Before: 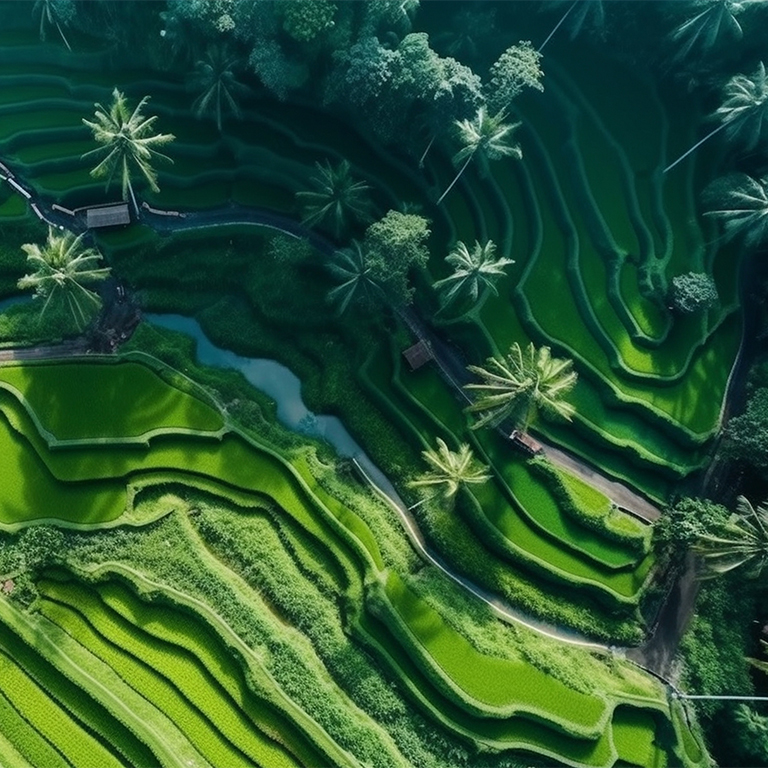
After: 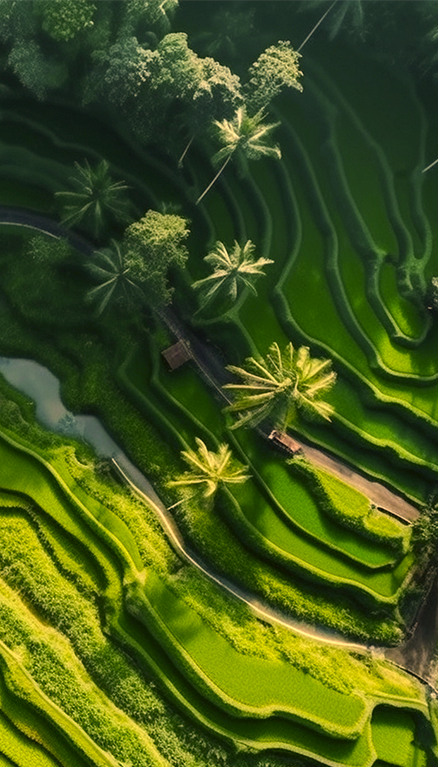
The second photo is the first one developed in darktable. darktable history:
color correction: highlights a* 18.49, highlights b* 35.53, shadows a* 0.996, shadows b* 6.76, saturation 1.05
exposure: exposure 0.248 EV, compensate highlight preservation false
crop: left 31.426%, top 0.006%, right 11.504%
